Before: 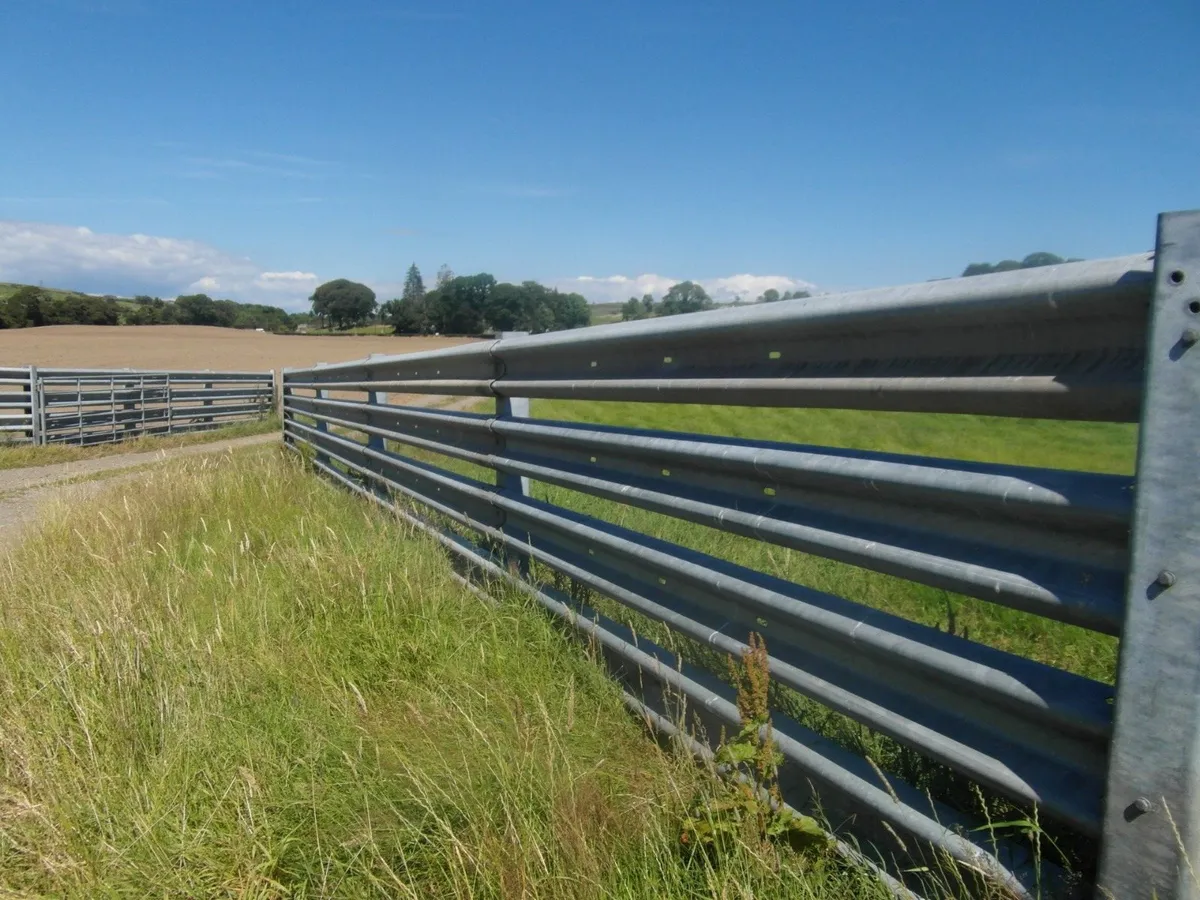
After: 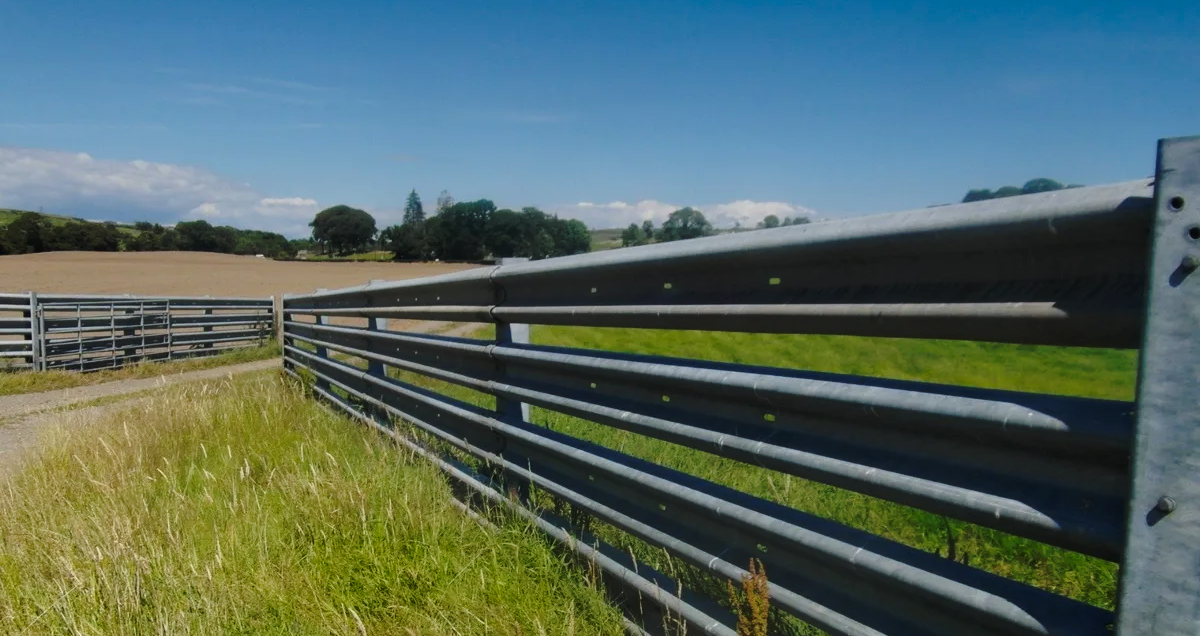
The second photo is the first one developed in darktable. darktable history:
graduated density: on, module defaults
white balance: red 1, blue 1
base curve: curves: ch0 [(0, 0) (0.073, 0.04) (0.157, 0.139) (0.492, 0.492) (0.758, 0.758) (1, 1)], preserve colors none
crop and rotate: top 8.293%, bottom 20.996%
